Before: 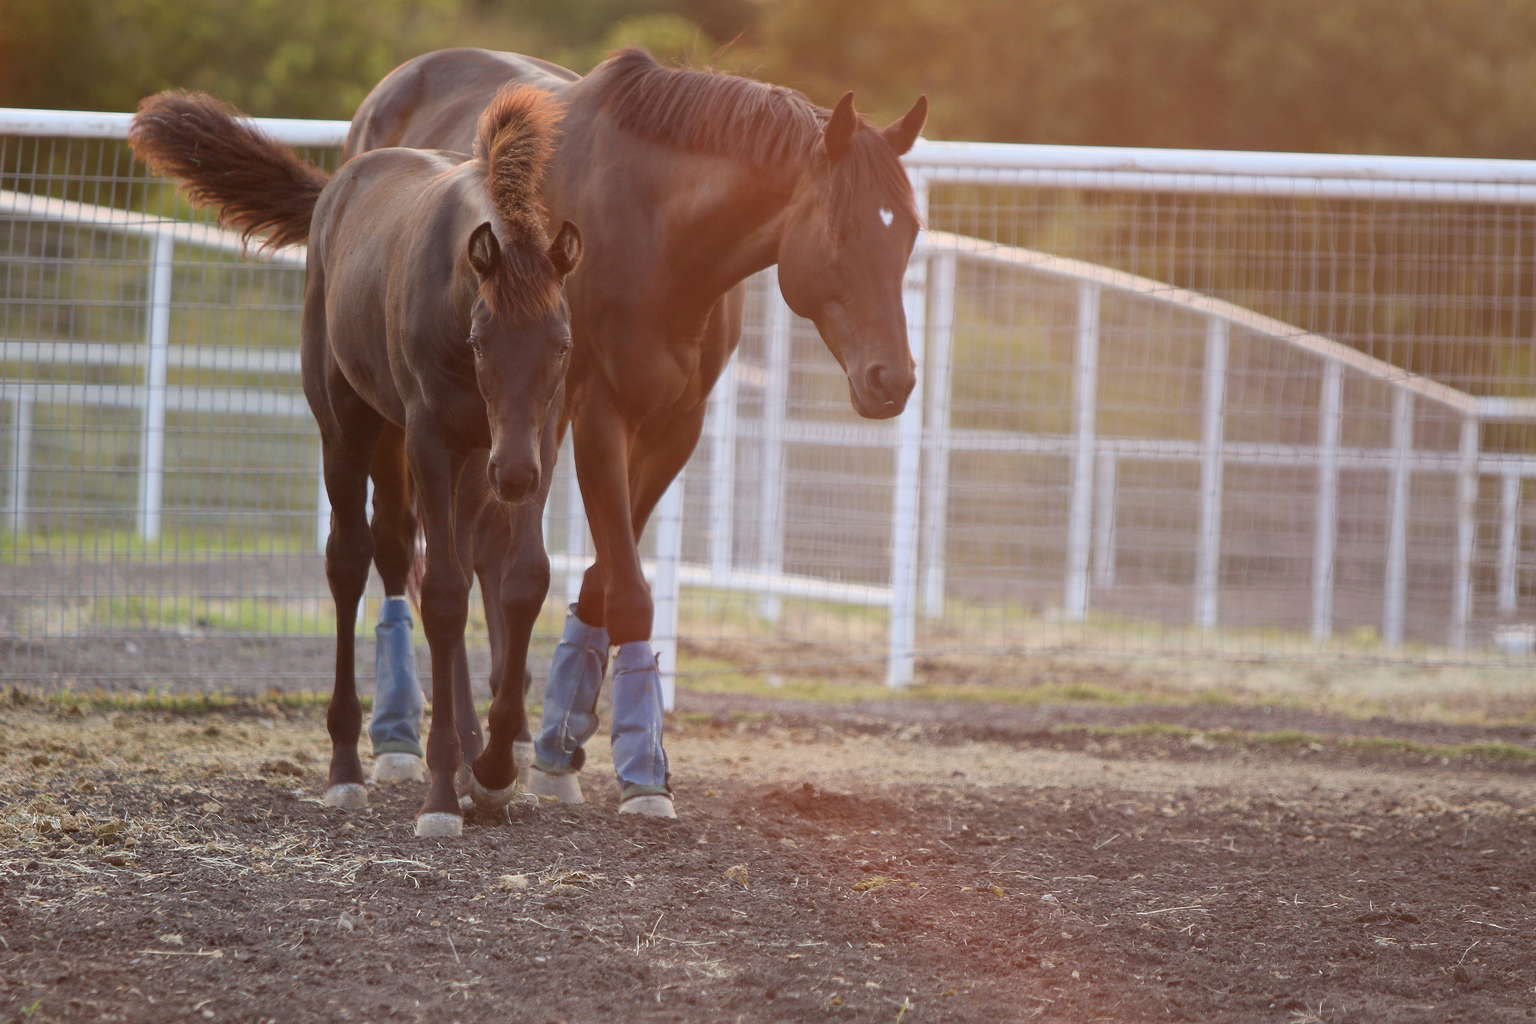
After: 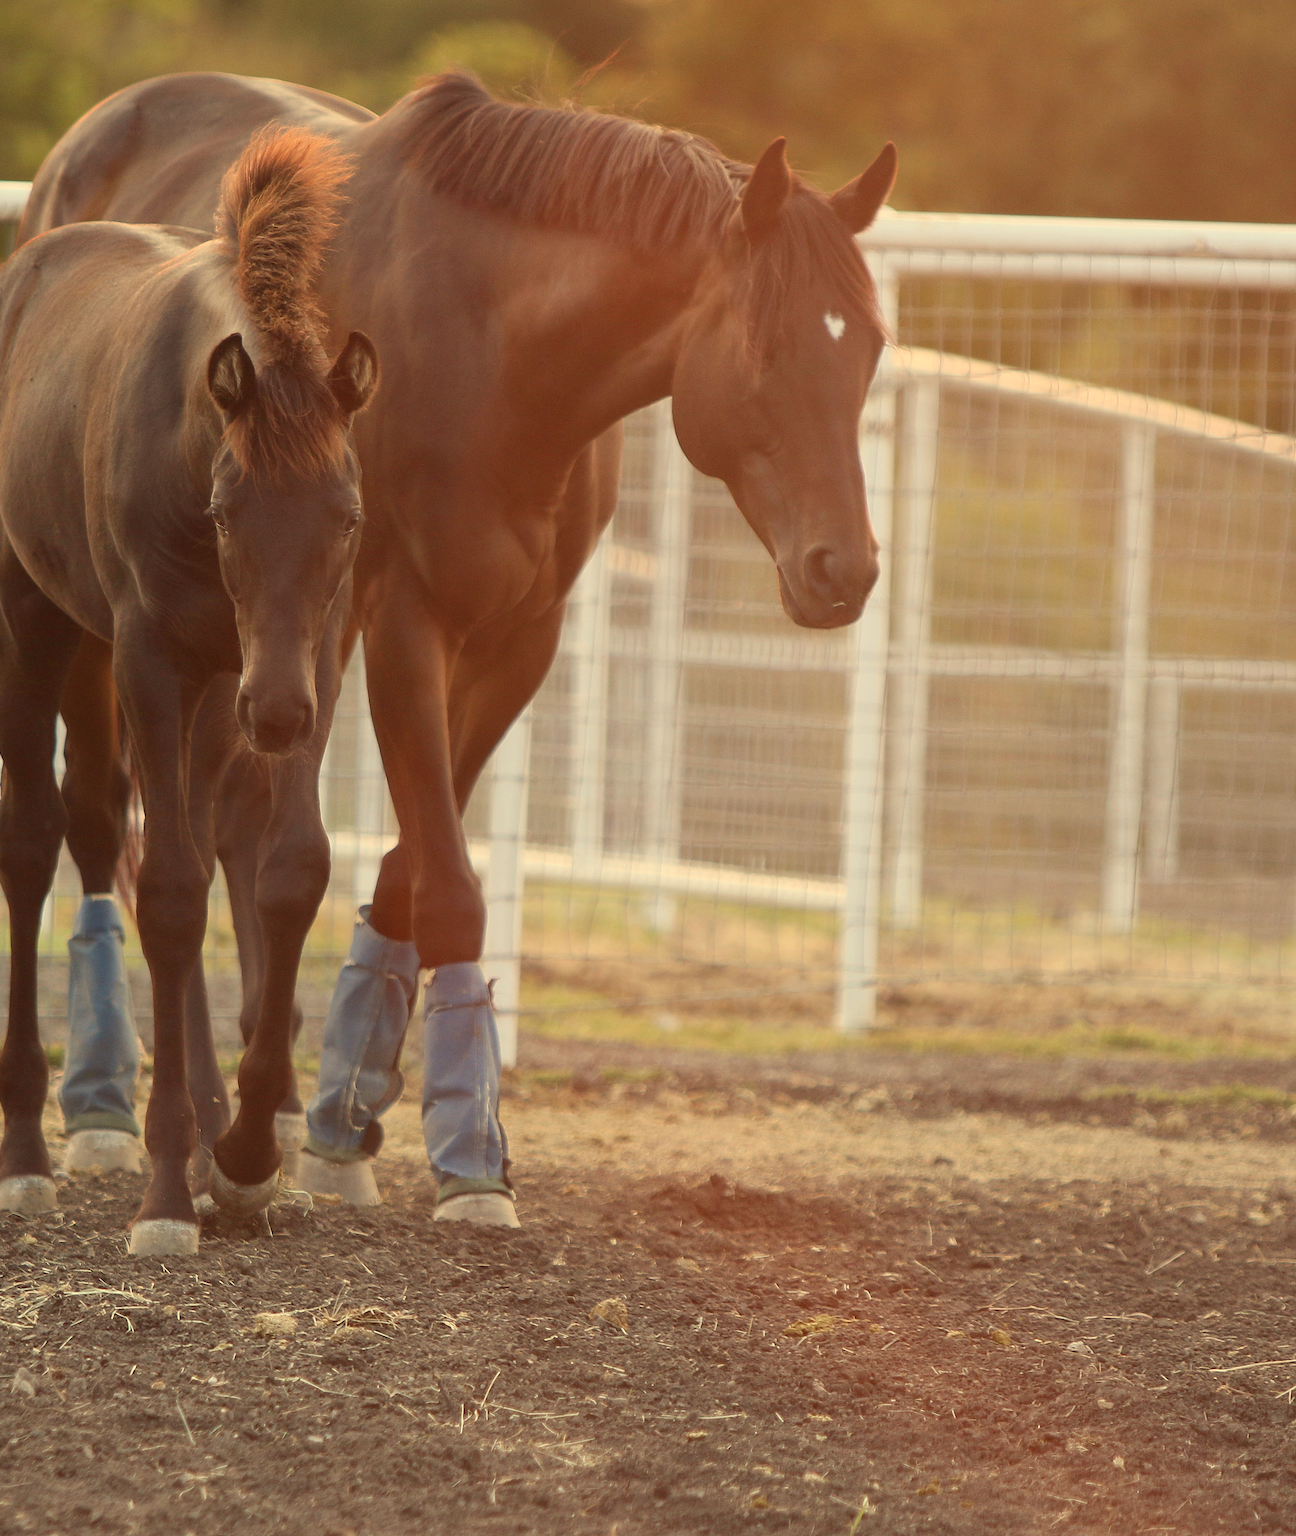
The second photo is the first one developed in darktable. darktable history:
white balance: red 1.08, blue 0.791
crop: left 21.496%, right 22.254%
